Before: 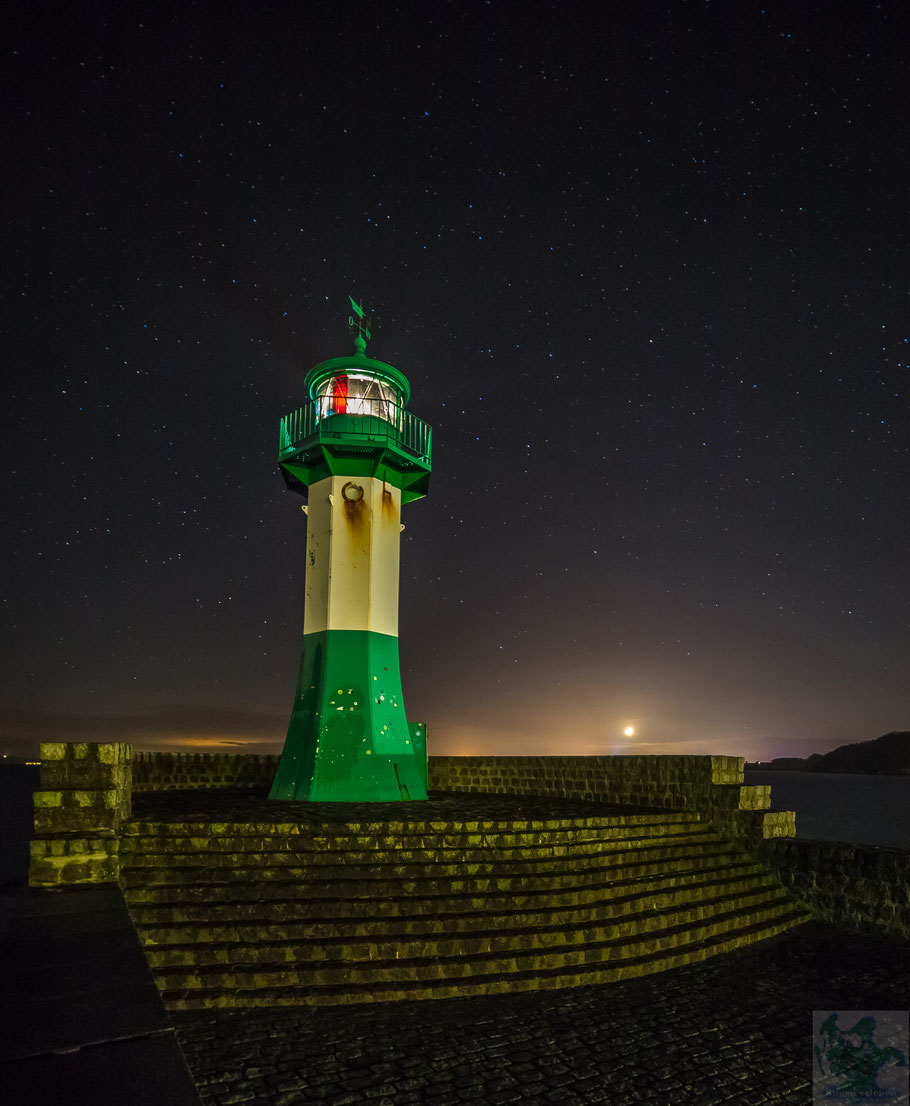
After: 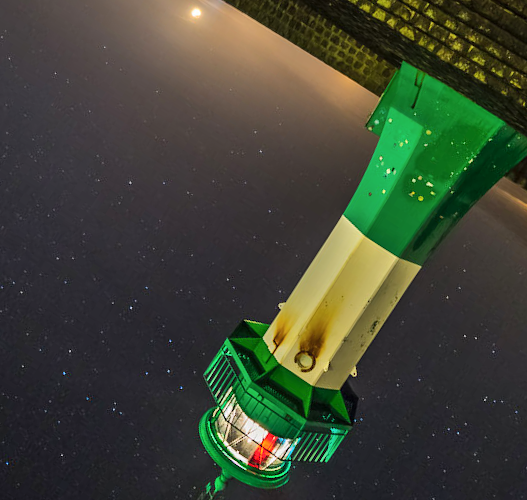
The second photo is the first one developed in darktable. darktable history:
crop and rotate: angle 148.14°, left 9.103%, top 15.561%, right 4.457%, bottom 16.946%
shadows and highlights: soften with gaussian
